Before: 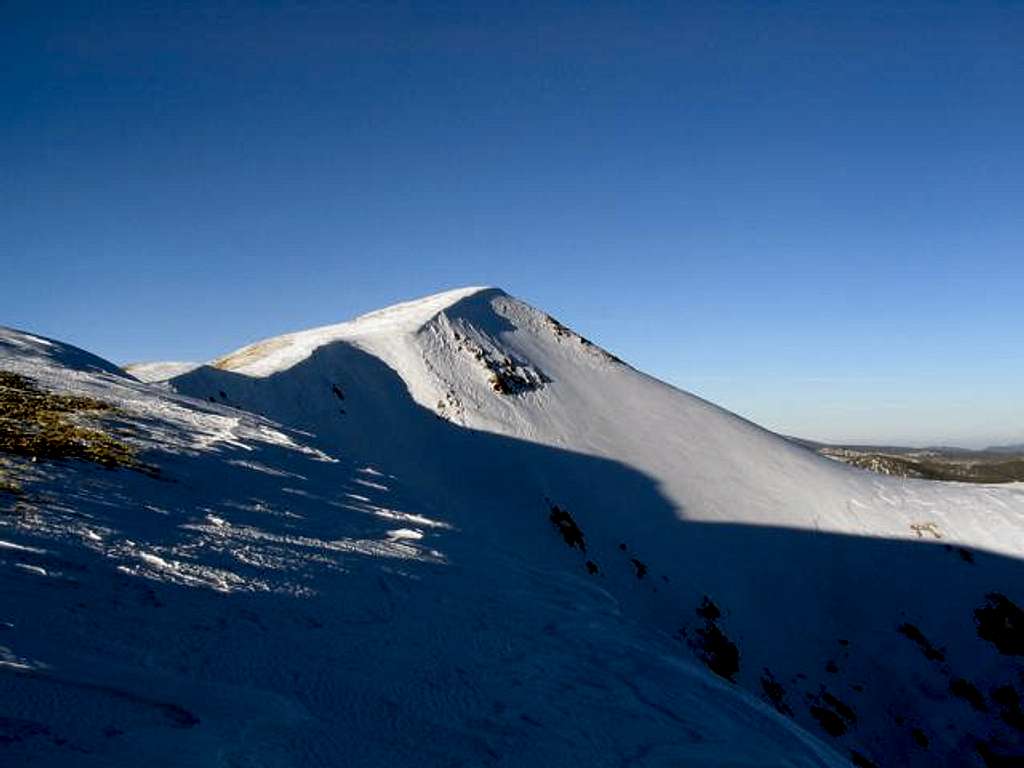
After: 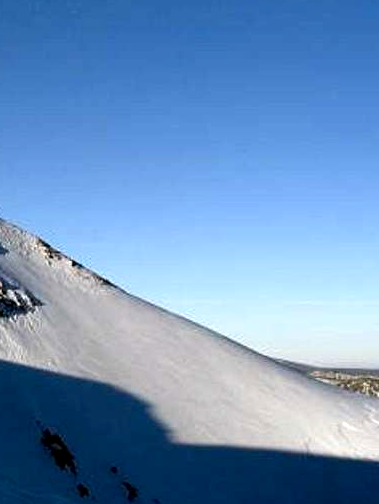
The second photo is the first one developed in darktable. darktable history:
crop and rotate: left 49.759%, top 10.14%, right 13.146%, bottom 24.223%
exposure: black level correction 0.001, exposure 0.498 EV, compensate highlight preservation false
